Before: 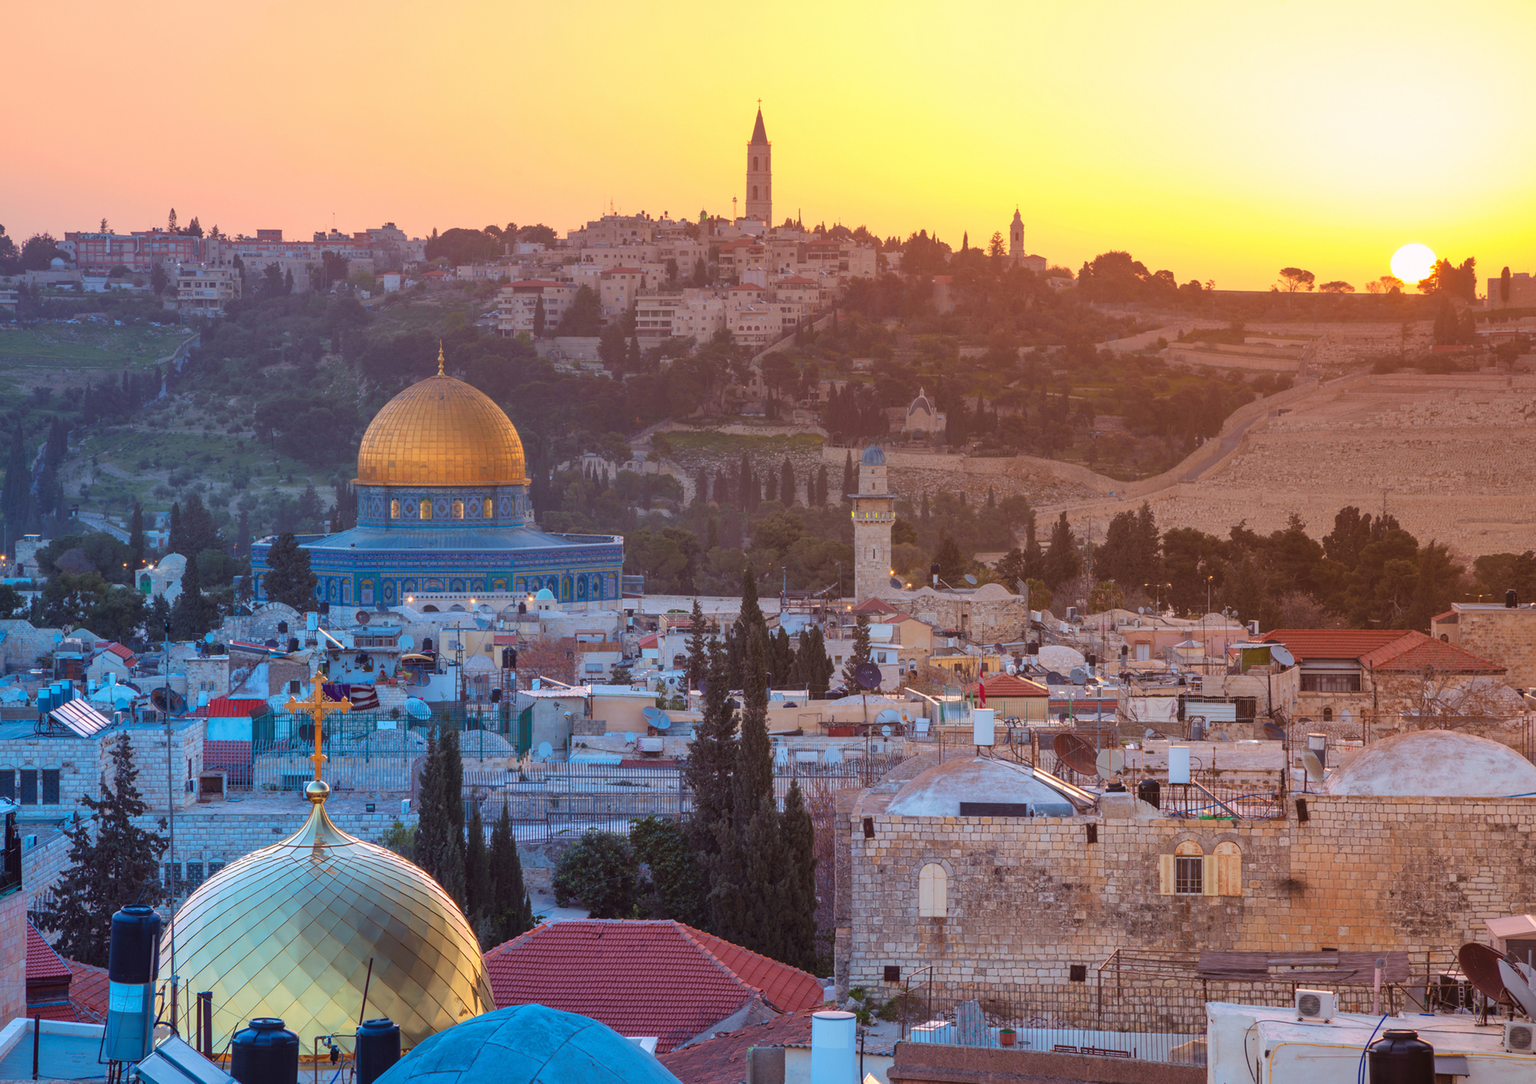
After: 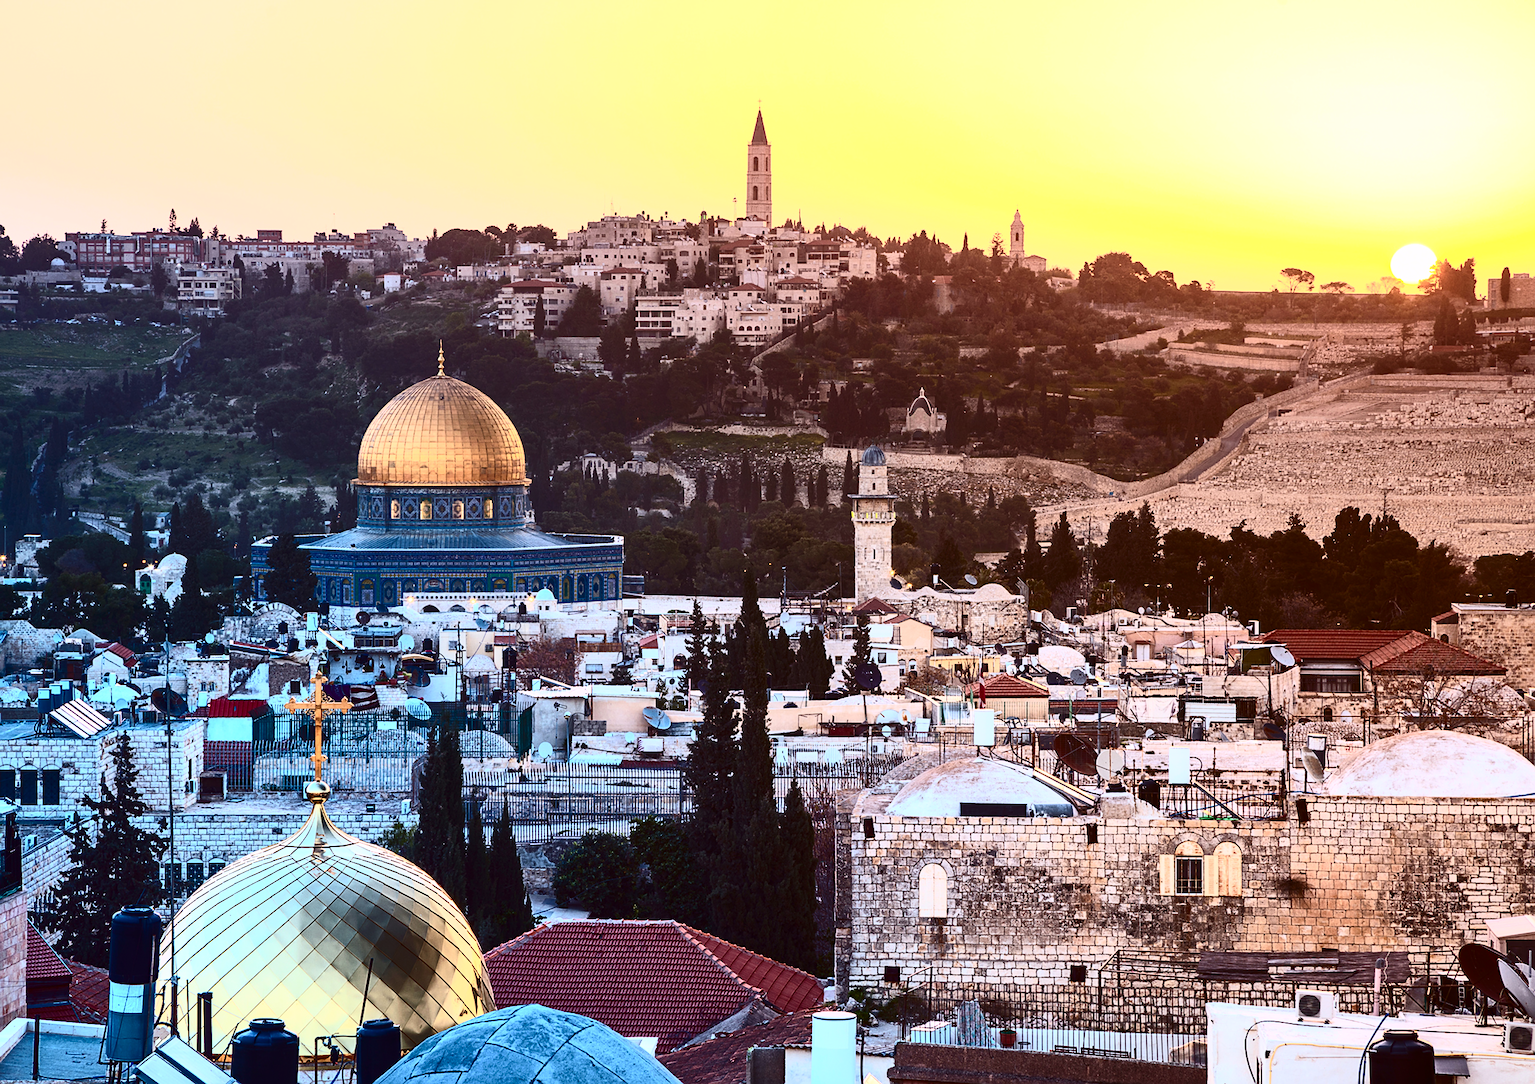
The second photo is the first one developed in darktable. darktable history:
contrast brightness saturation: contrast 0.921, brightness 0.195
sharpen: on, module defaults
